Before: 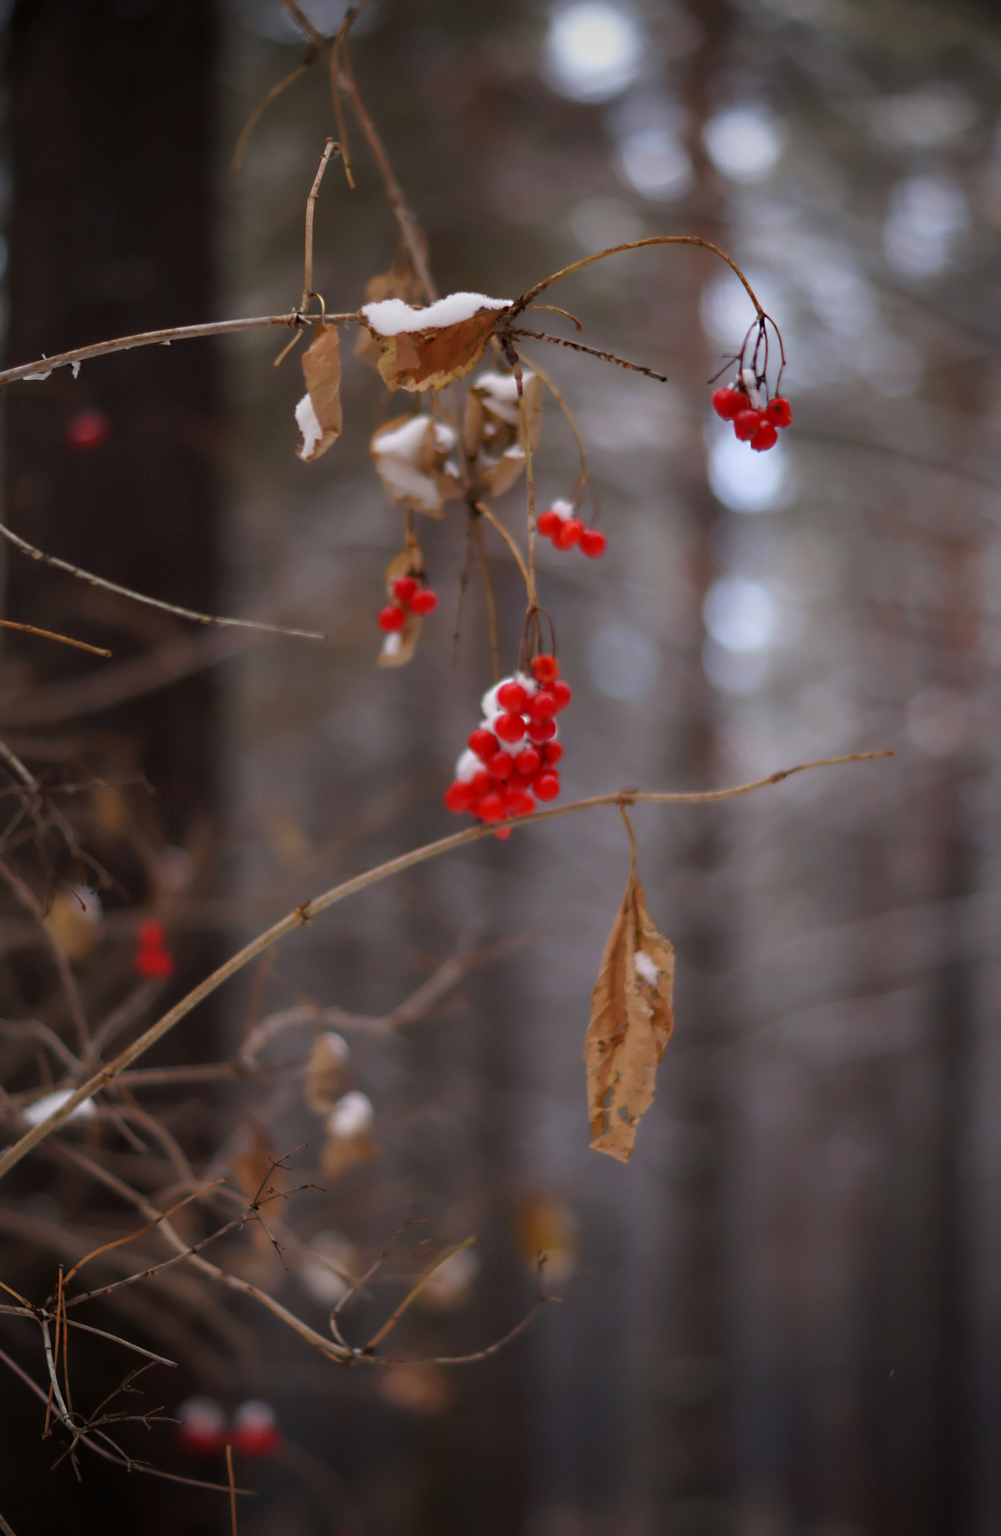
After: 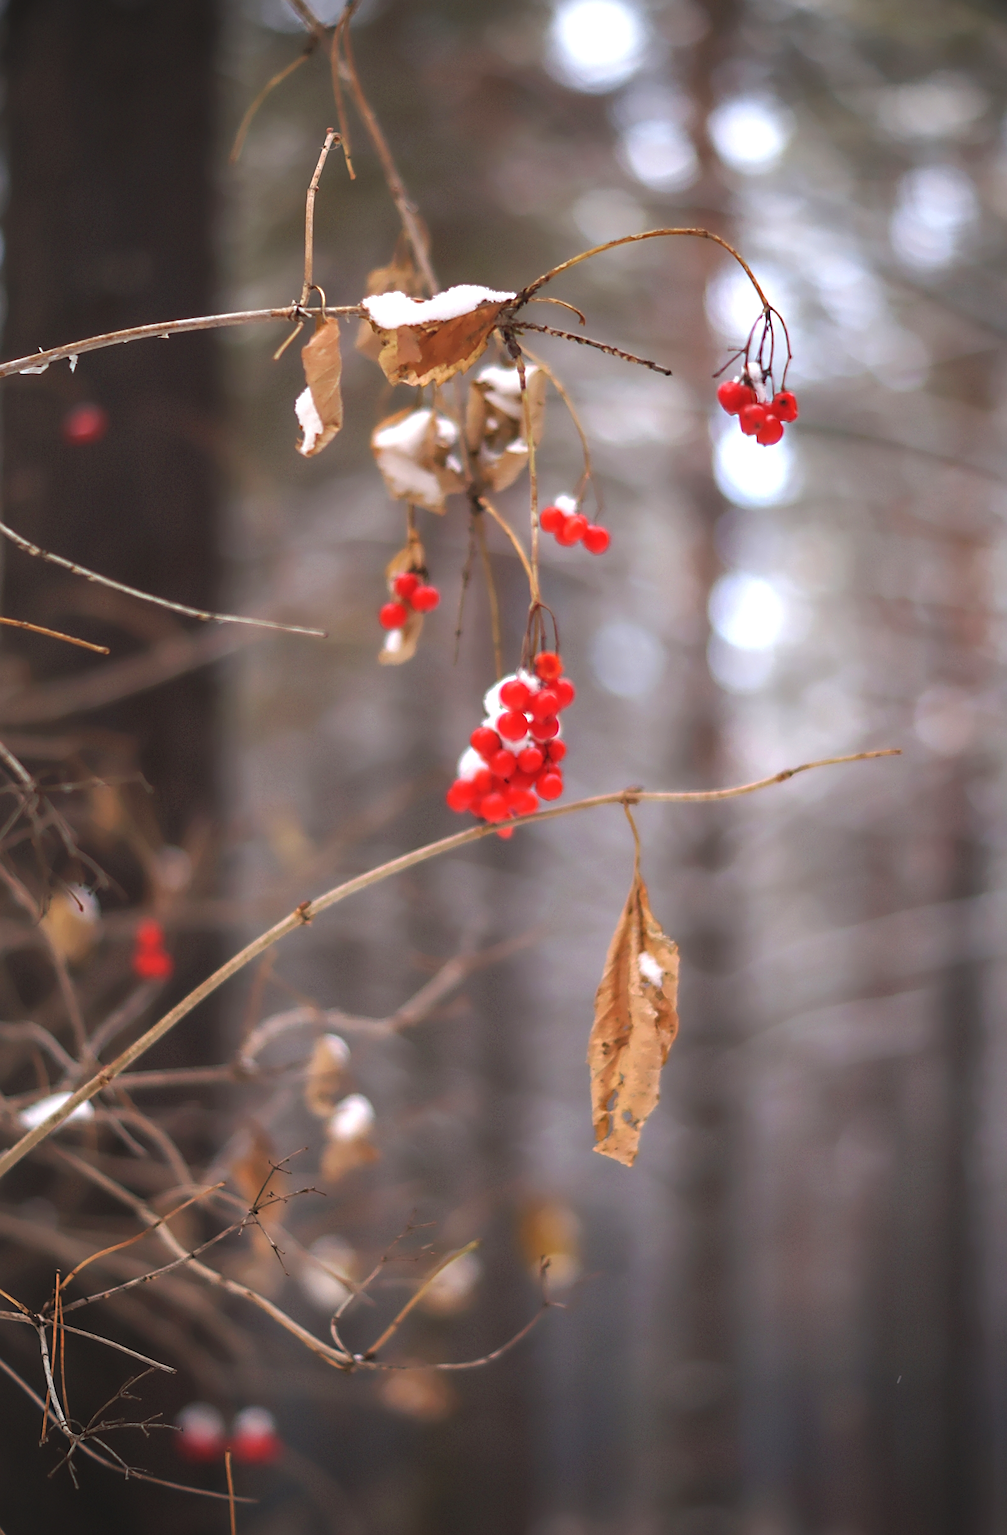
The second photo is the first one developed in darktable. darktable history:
crop: left 0.424%, top 0.762%, right 0.183%, bottom 0.491%
exposure: black level correction -0.005, exposure 1.002 EV, compensate highlight preservation false
sharpen: on, module defaults
local contrast: detail 117%
